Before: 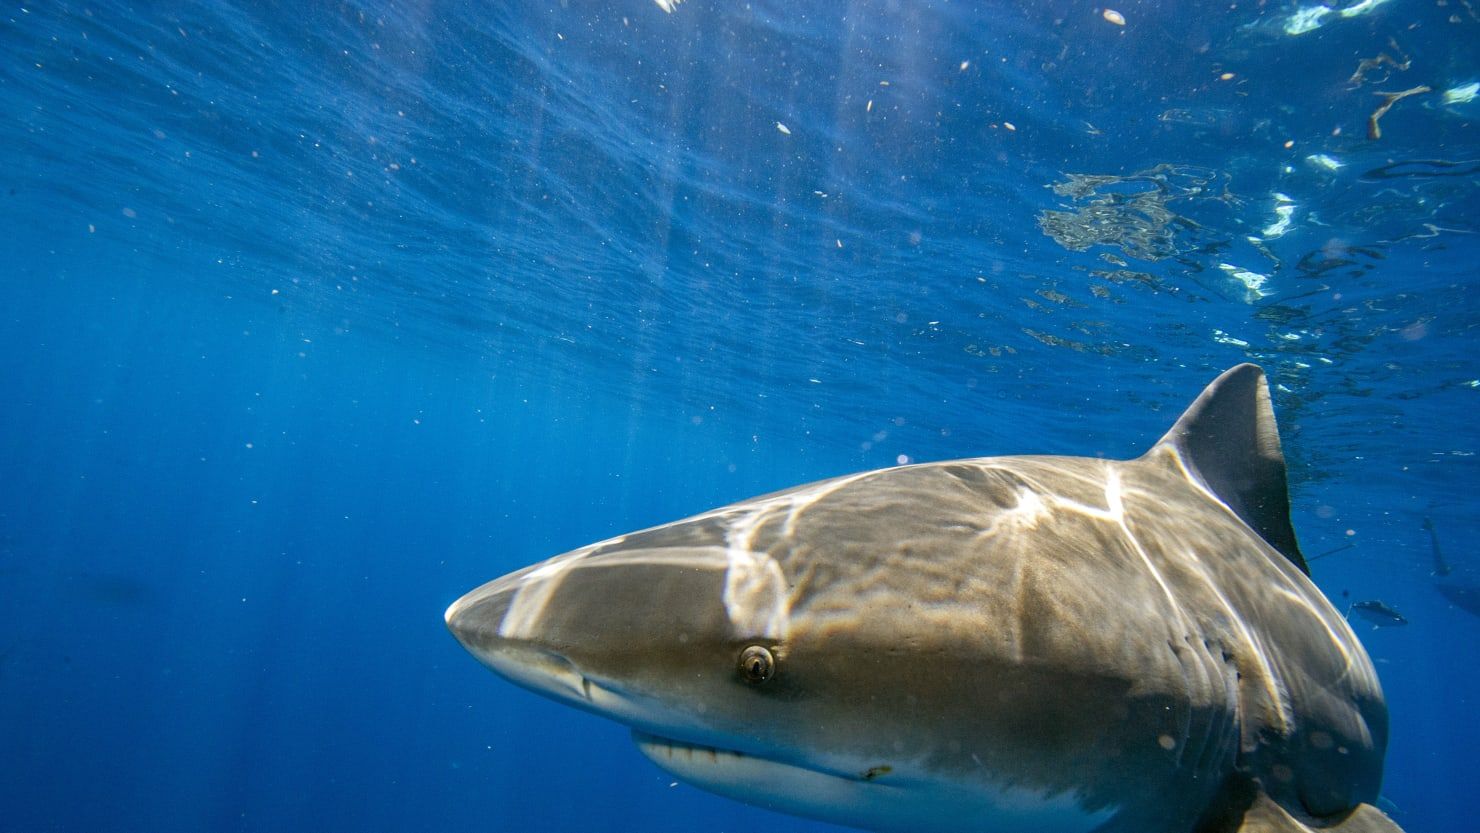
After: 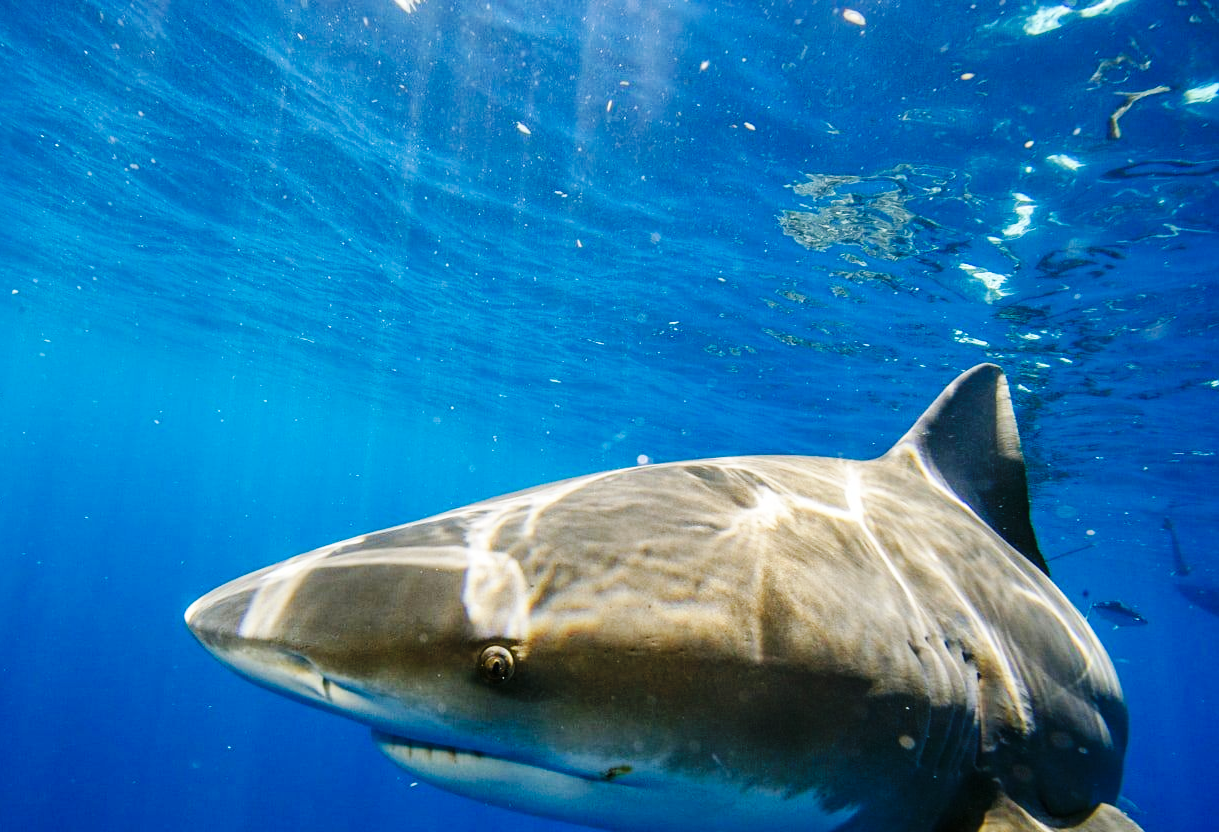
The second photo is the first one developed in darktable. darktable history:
crop: left 17.582%, bottom 0.031%
base curve: curves: ch0 [(0, 0) (0.036, 0.025) (0.121, 0.166) (0.206, 0.329) (0.605, 0.79) (1, 1)], preserve colors none
